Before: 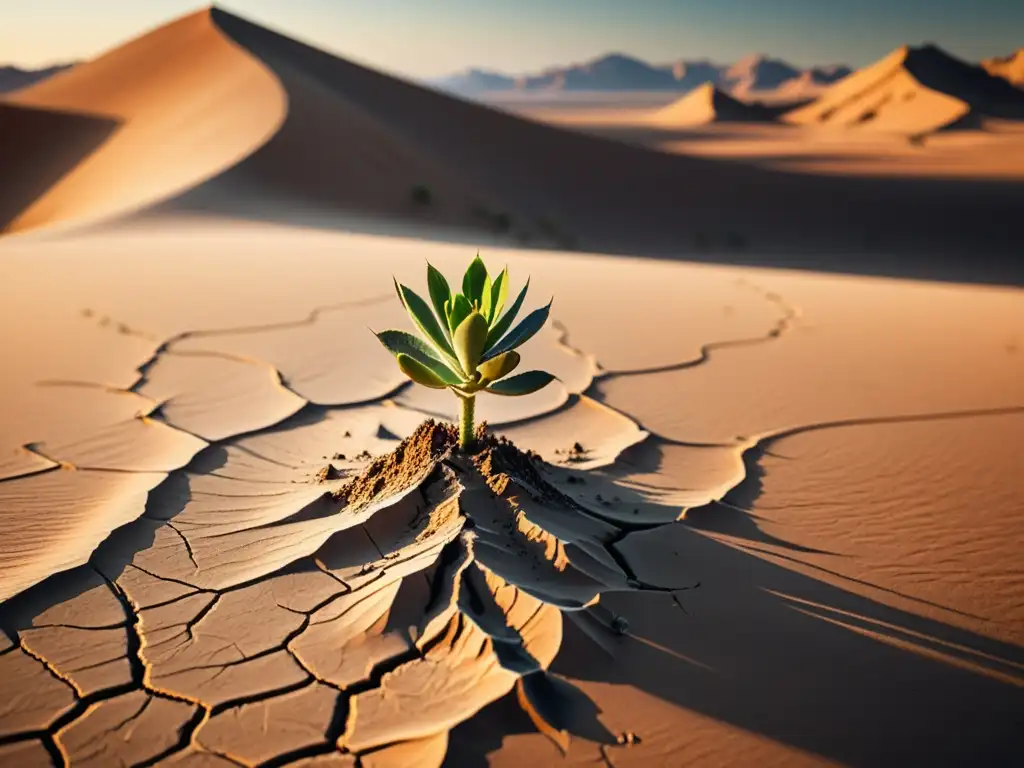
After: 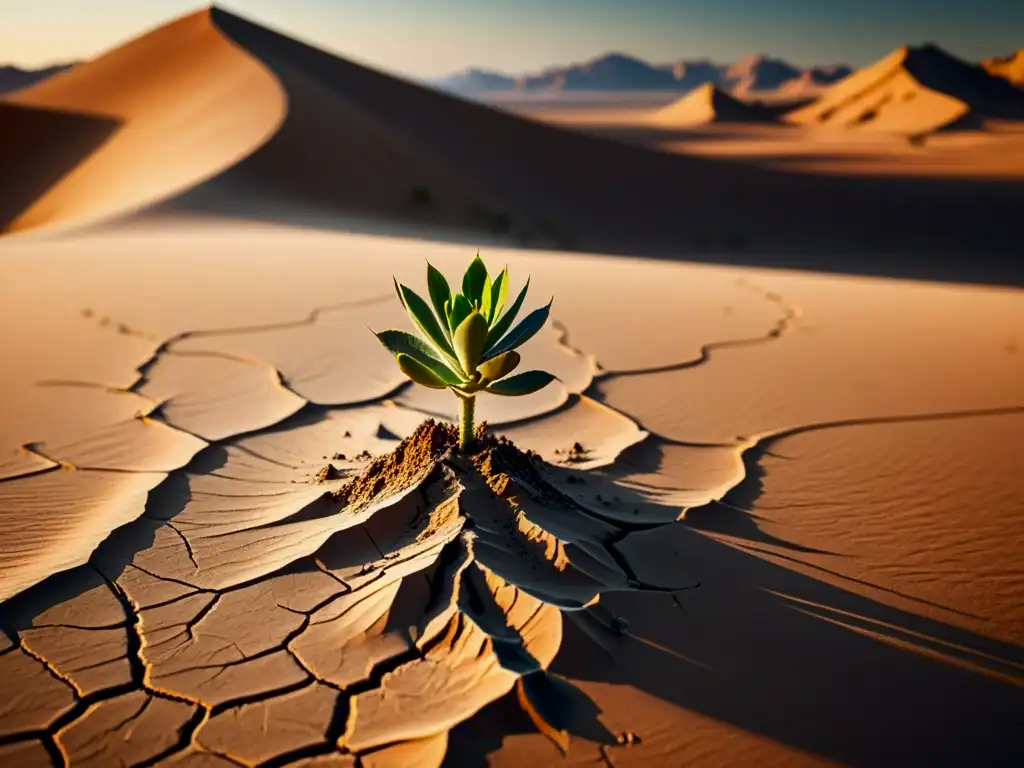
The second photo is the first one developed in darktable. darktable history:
contrast brightness saturation: contrast 0.07, brightness -0.145, saturation 0.111
